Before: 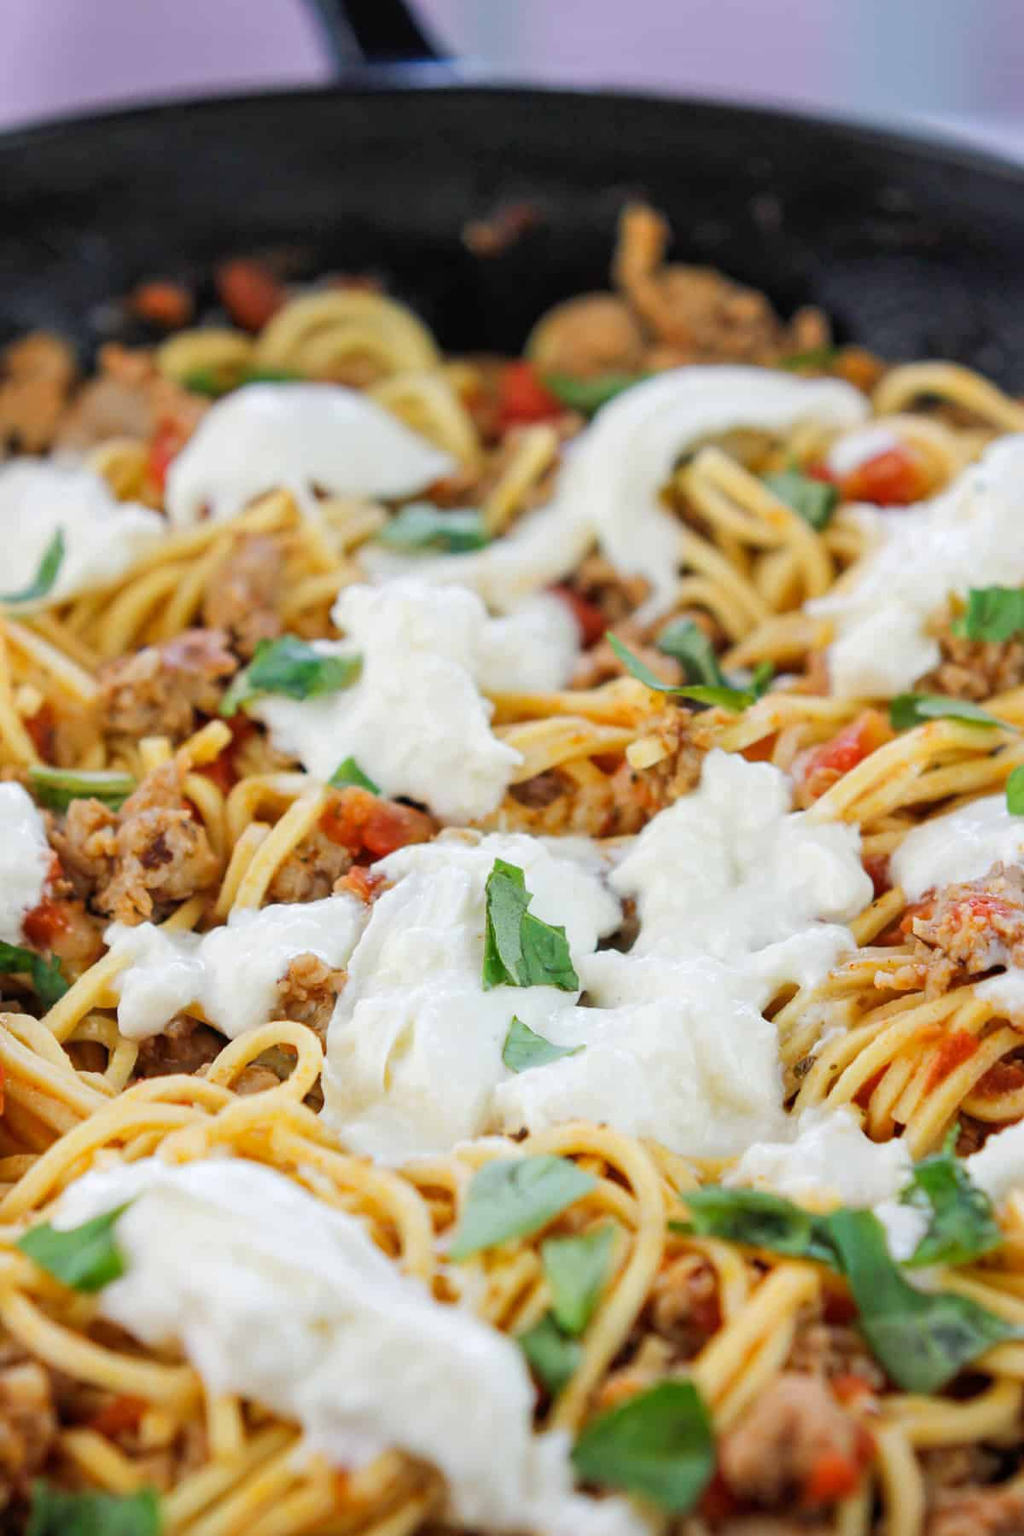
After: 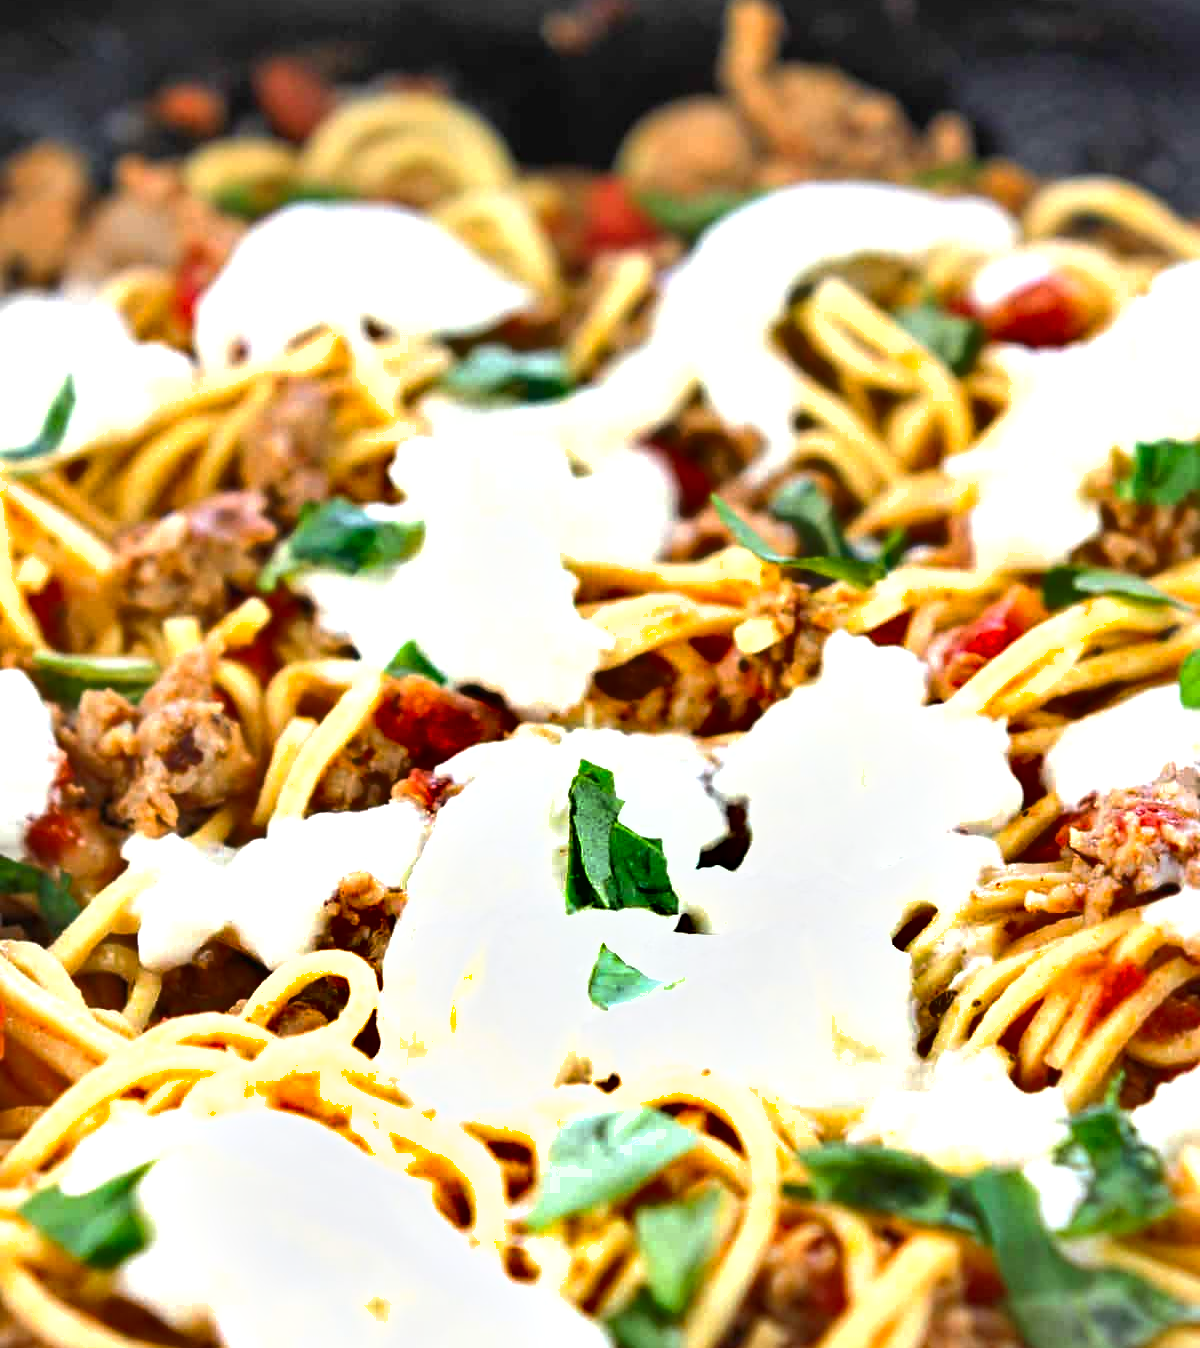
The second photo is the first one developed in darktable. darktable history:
exposure: black level correction 0, exposure 0.897 EV, compensate exposure bias true, compensate highlight preservation false
crop: top 13.742%, bottom 11.316%
shadows and highlights: shadows 6.44, soften with gaussian
base curve: curves: ch0 [(0, 0) (0.74, 0.67) (1, 1)], preserve colors none
